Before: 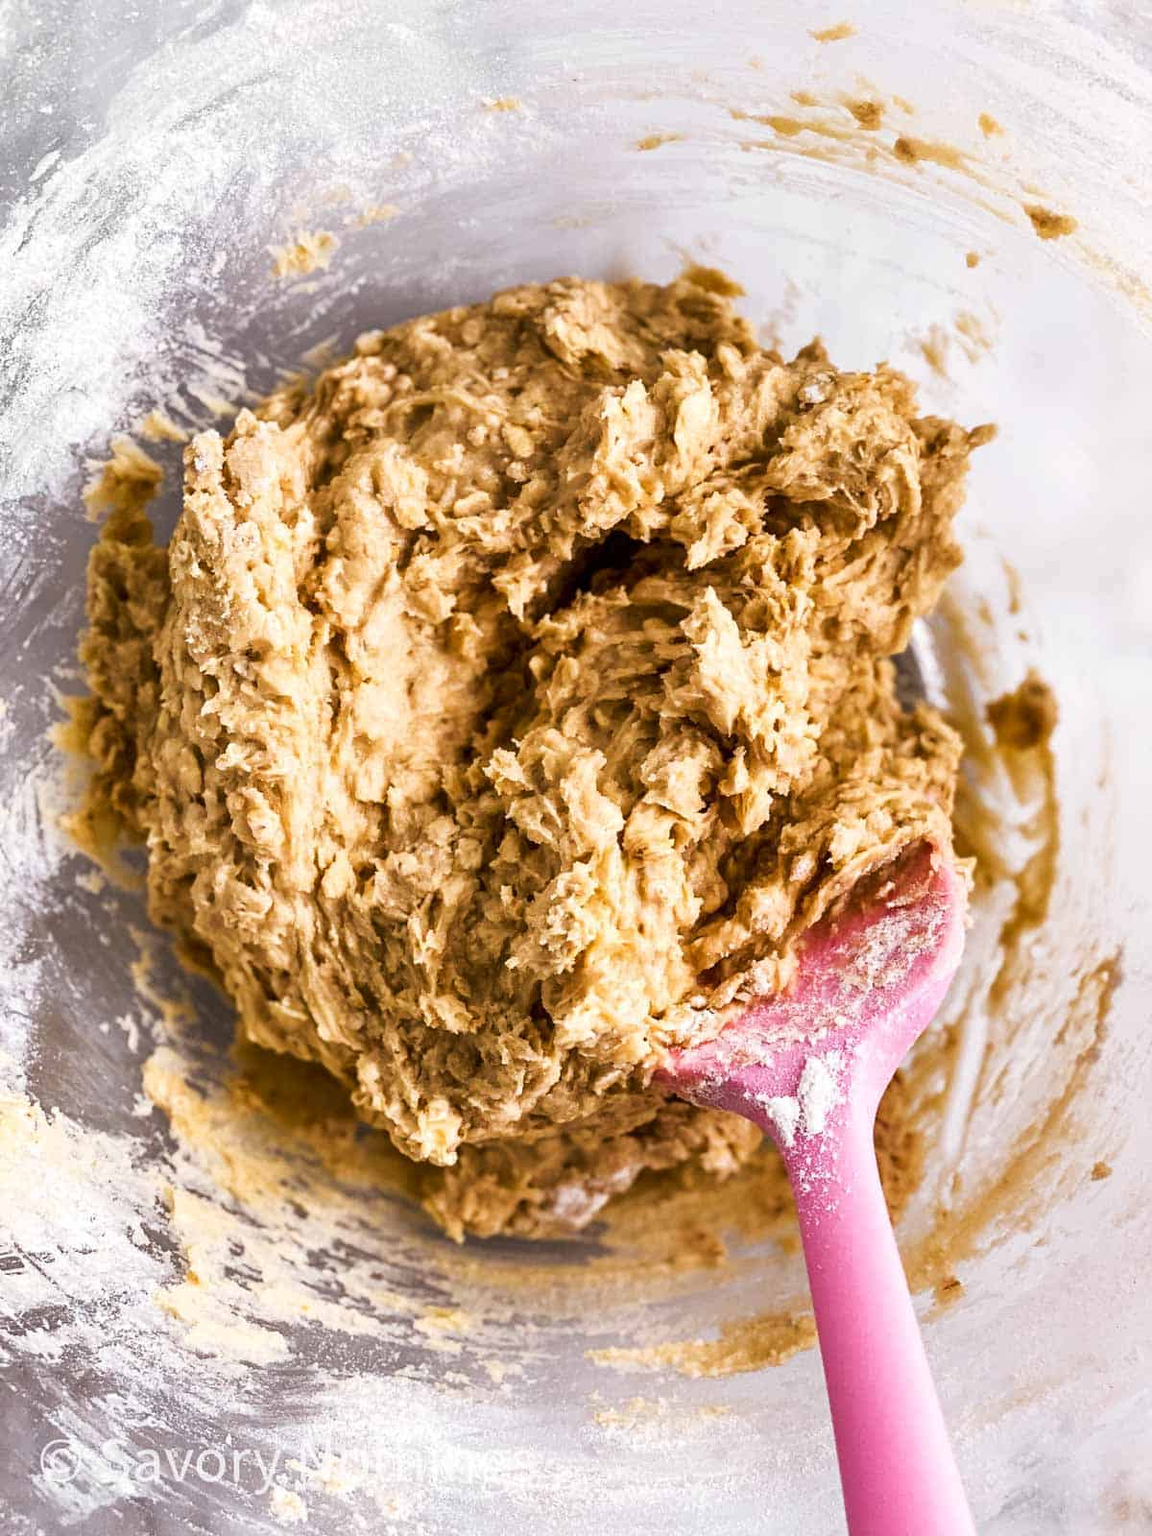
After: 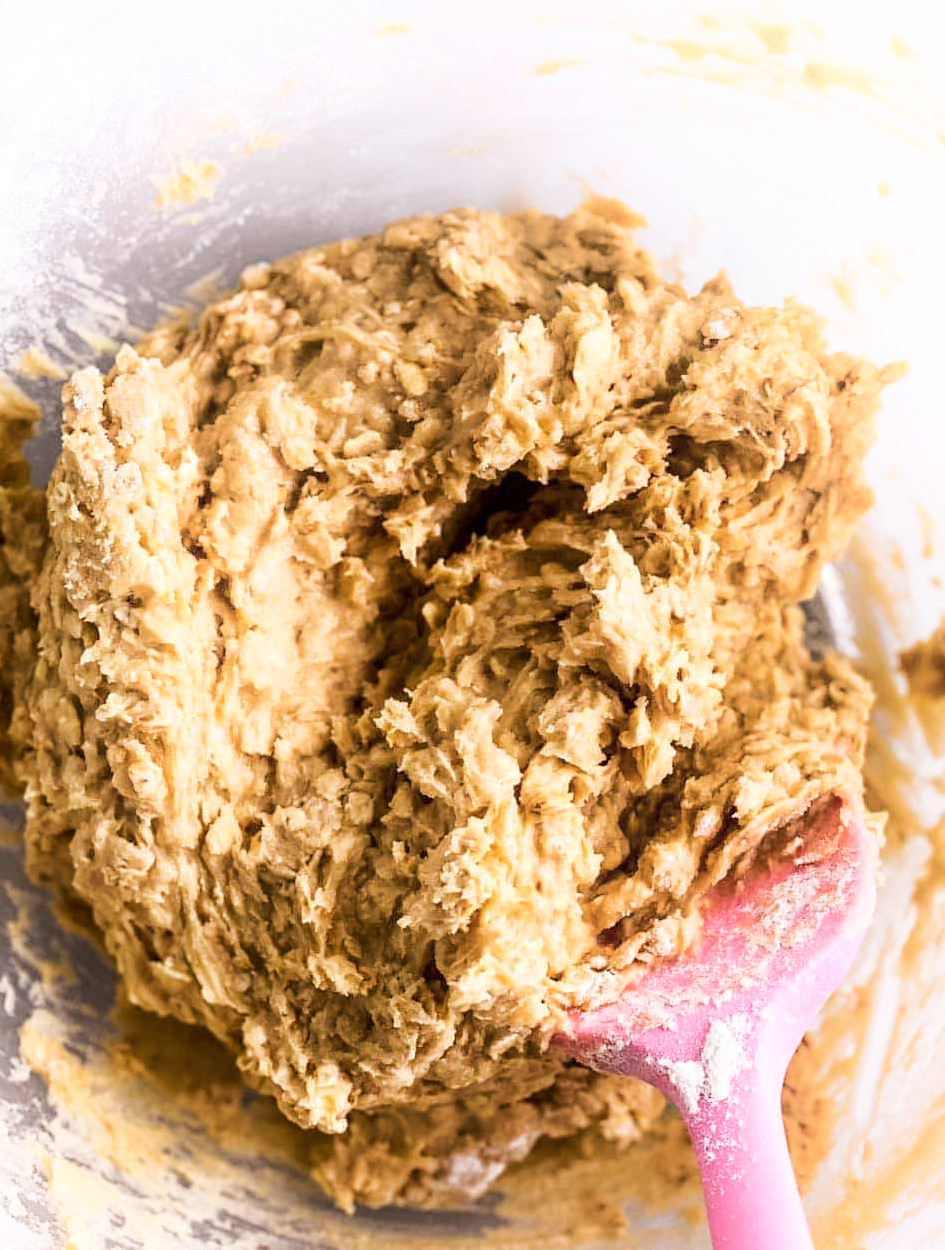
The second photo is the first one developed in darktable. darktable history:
crop and rotate: left 10.77%, top 5.1%, right 10.41%, bottom 16.76%
shadows and highlights: shadows -54.3, highlights 86.09, soften with gaussian
